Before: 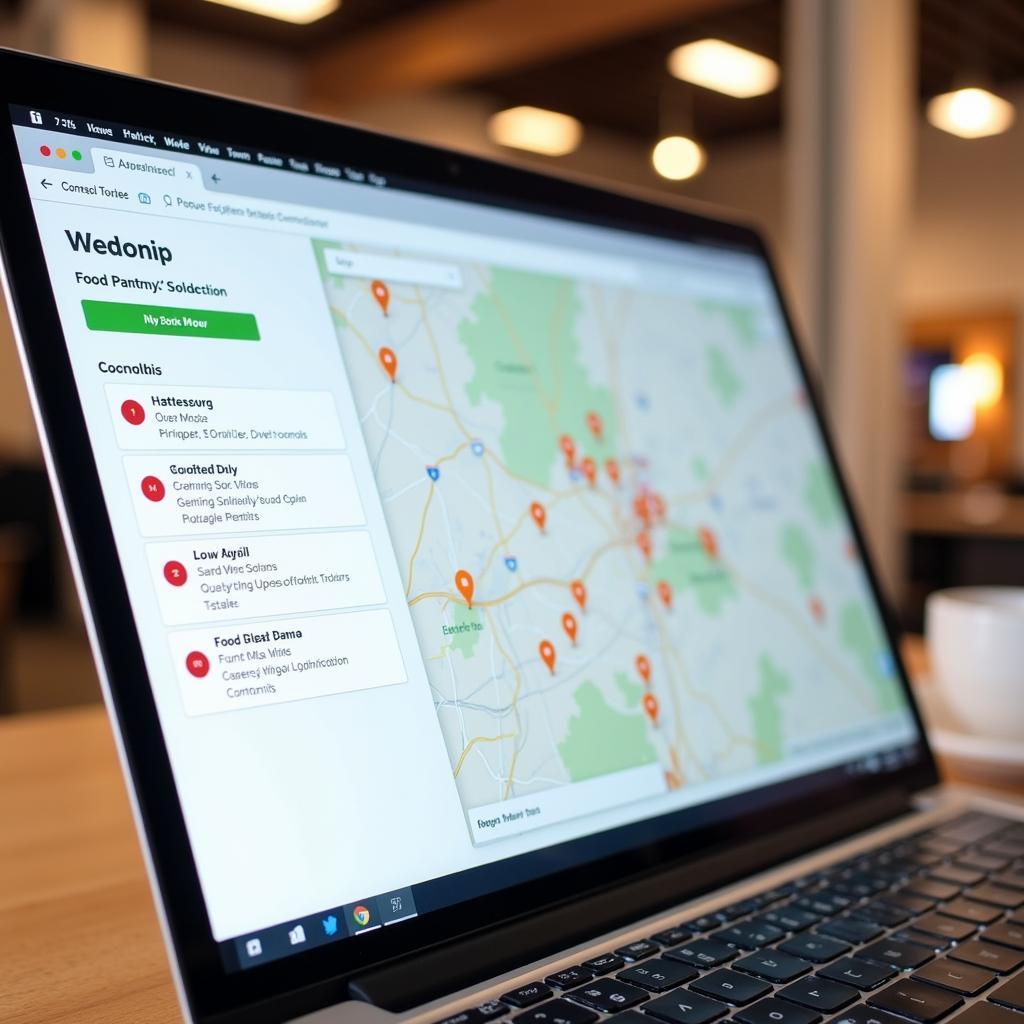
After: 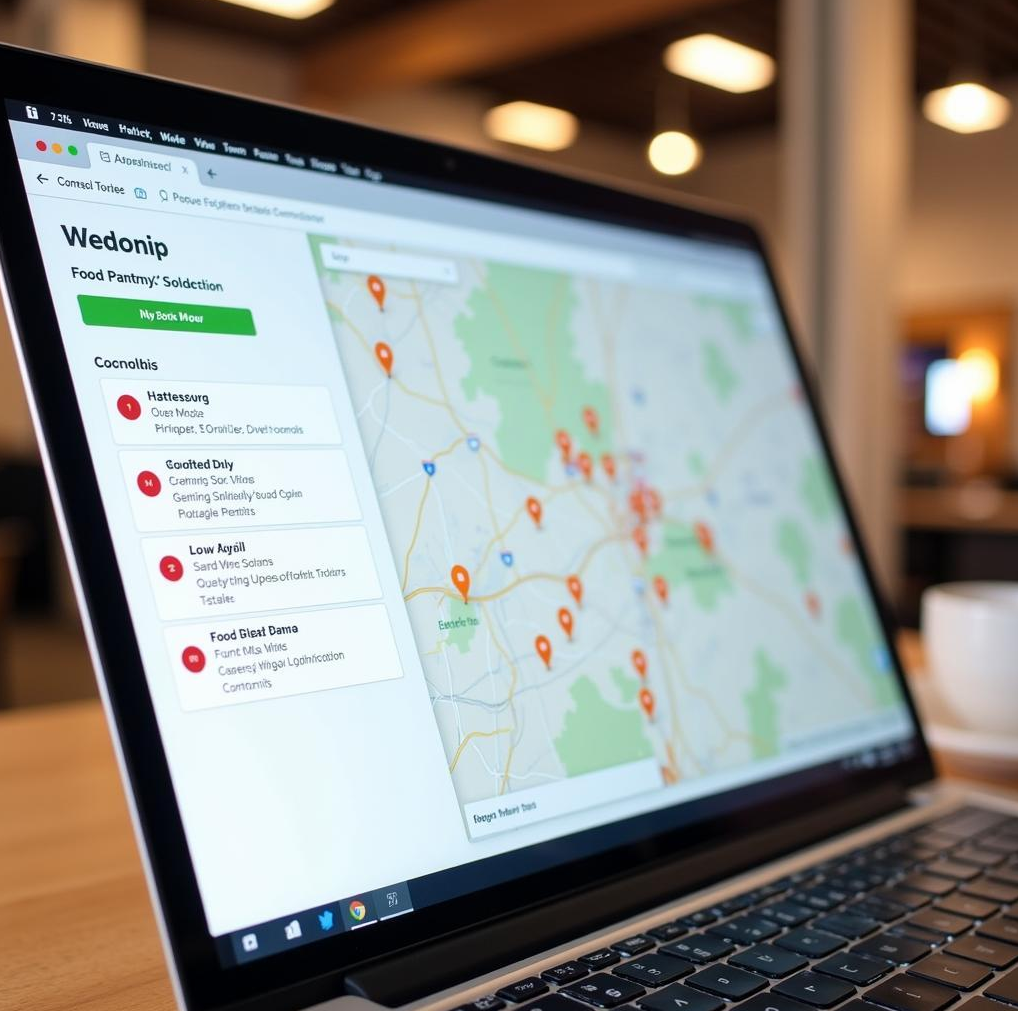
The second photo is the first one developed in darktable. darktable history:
crop: left 0.426%, top 0.567%, right 0.146%, bottom 0.691%
